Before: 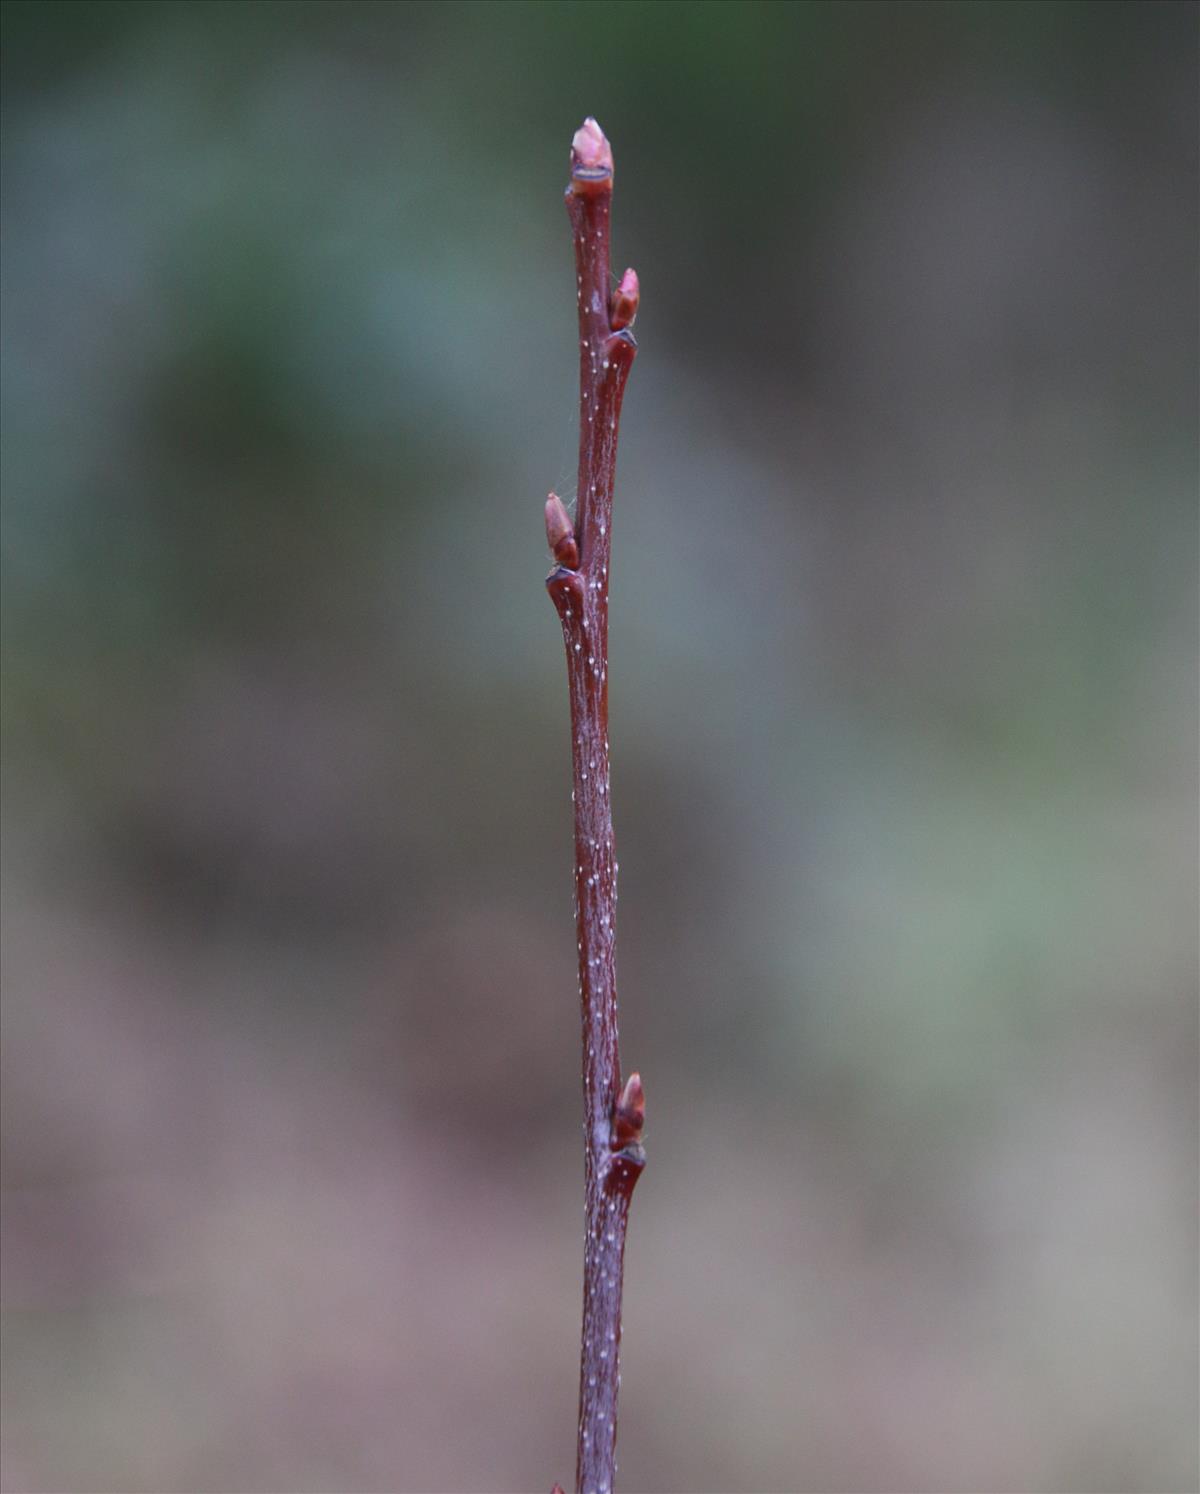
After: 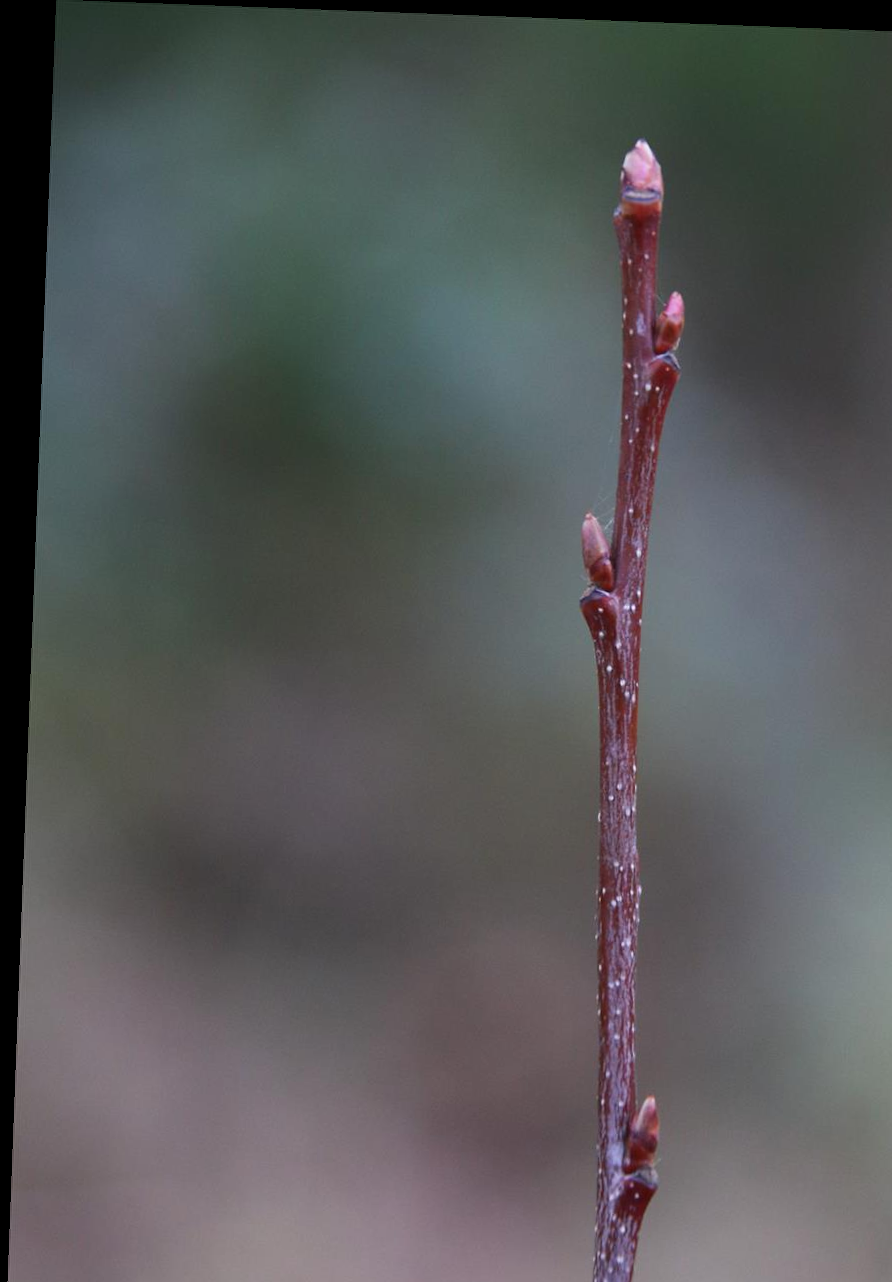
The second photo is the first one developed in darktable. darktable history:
crop: right 28.885%, bottom 16.626%
rotate and perspective: rotation 2.17°, automatic cropping off
